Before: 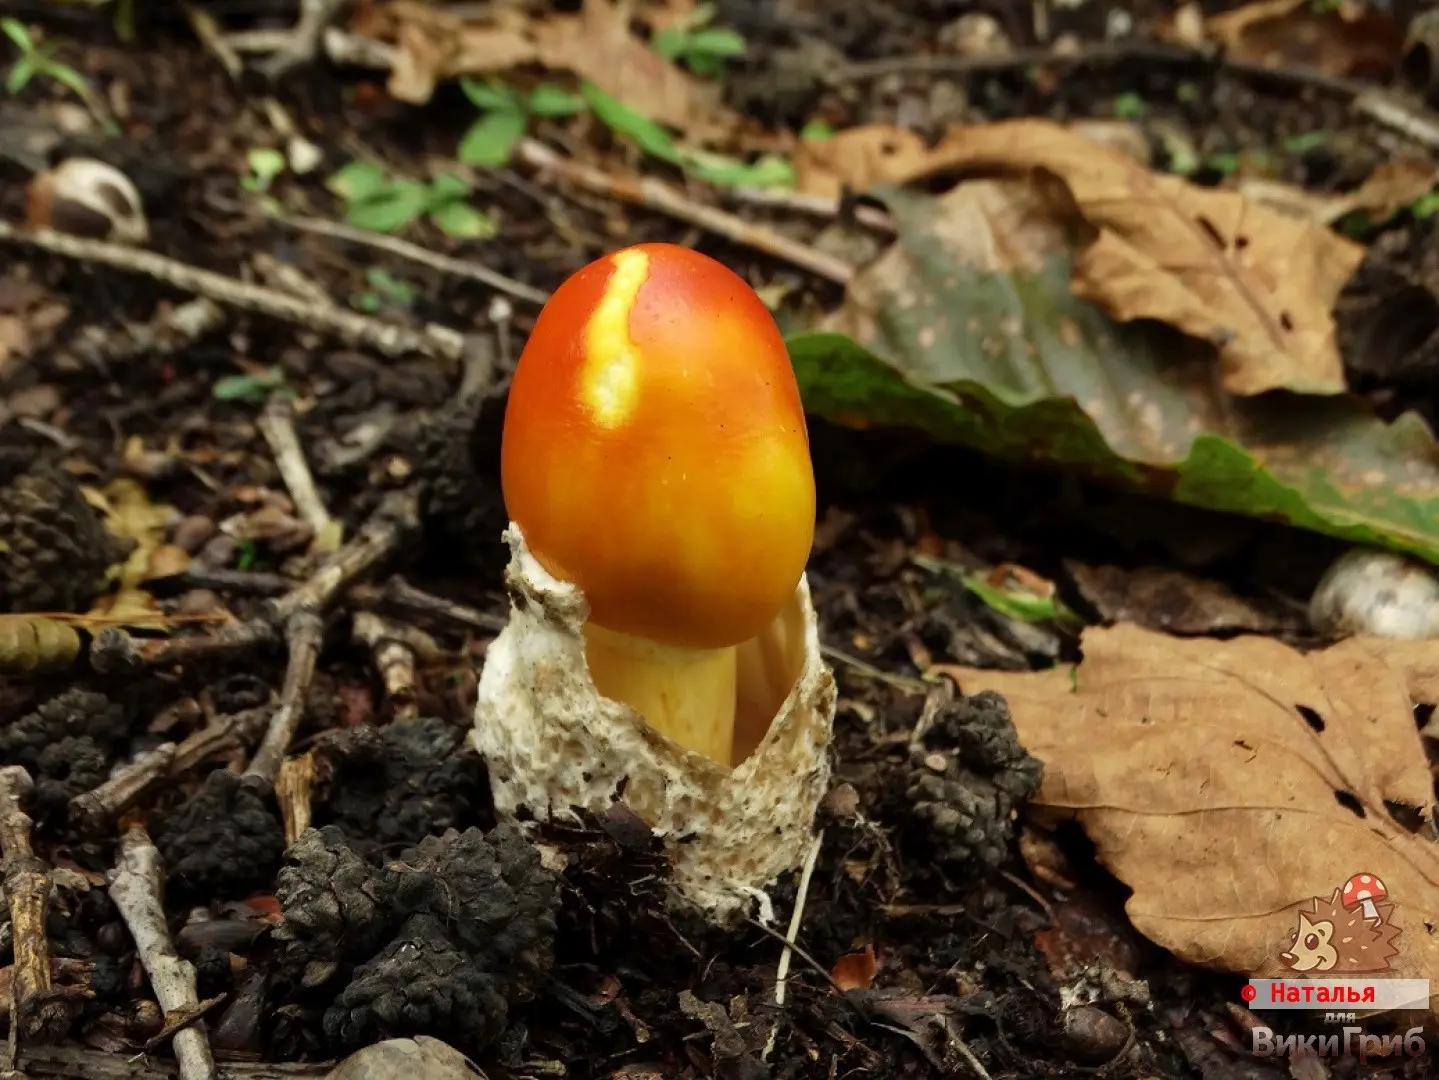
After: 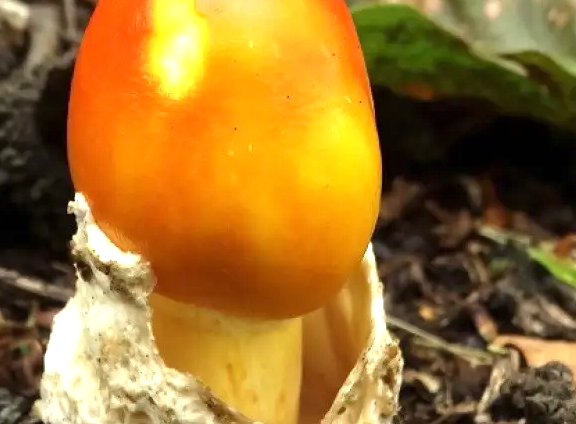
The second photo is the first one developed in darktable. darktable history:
exposure: black level correction 0, exposure 0.898 EV, compensate highlight preservation false
crop: left 30.193%, top 30.487%, right 29.746%, bottom 30.201%
